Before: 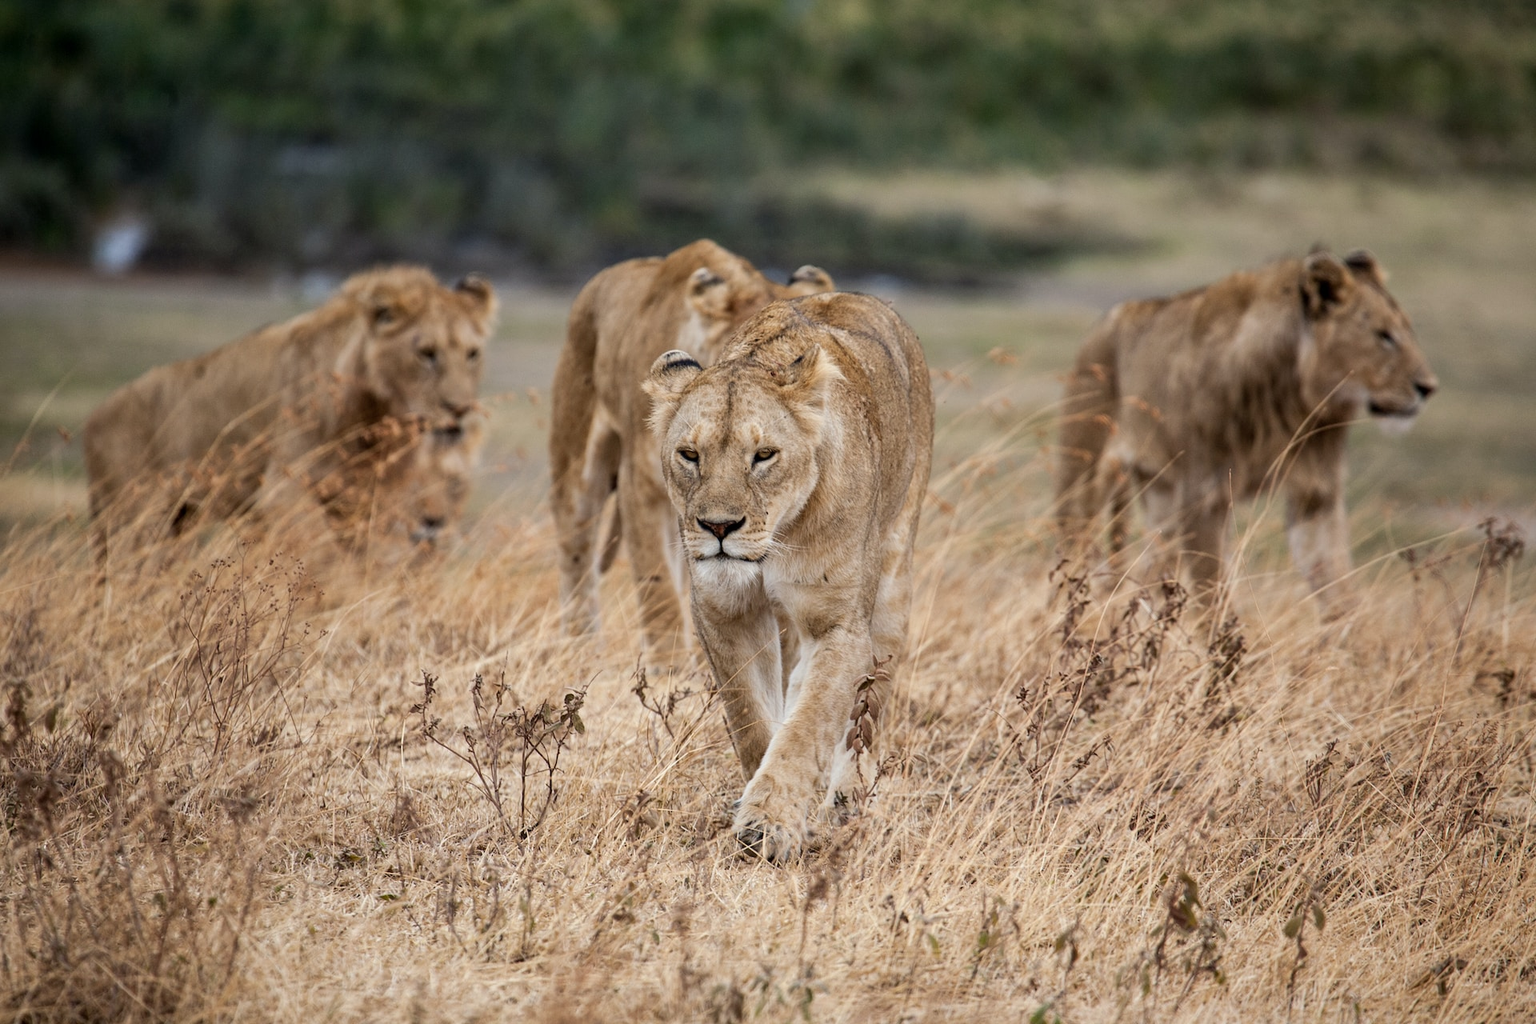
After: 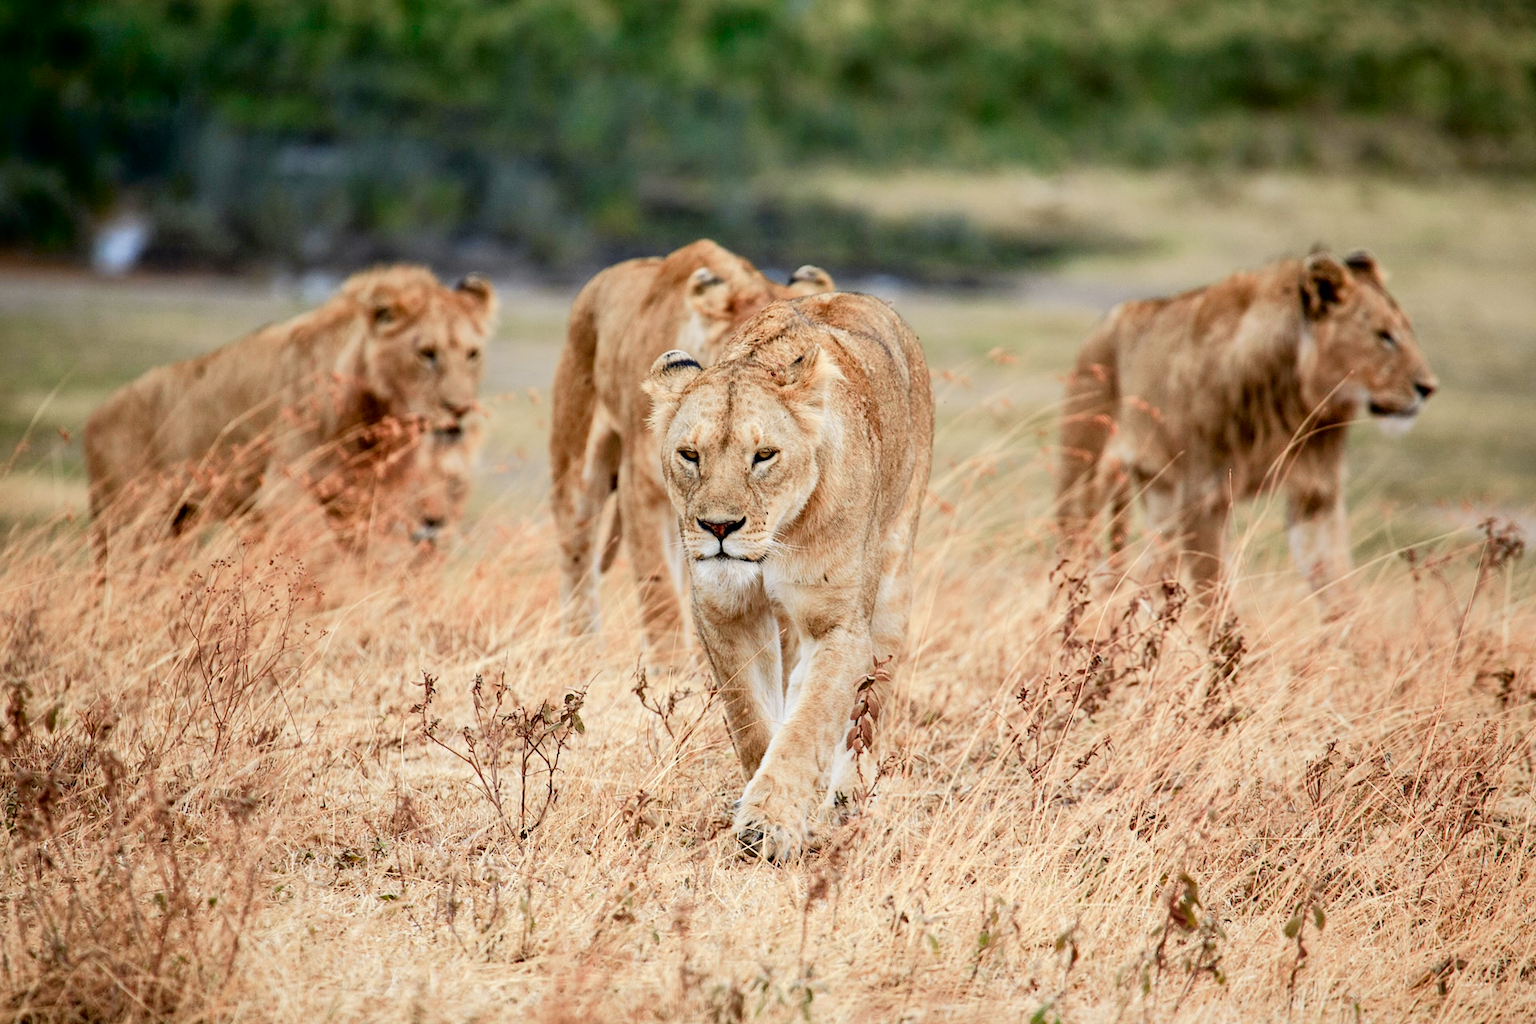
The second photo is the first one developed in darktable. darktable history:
tone curve: curves: ch0 [(0, 0) (0.051, 0.027) (0.096, 0.071) (0.219, 0.248) (0.428, 0.52) (0.596, 0.713) (0.727, 0.823) (0.859, 0.924) (1, 1)]; ch1 [(0, 0) (0.1, 0.038) (0.318, 0.221) (0.413, 0.325) (0.443, 0.412) (0.483, 0.474) (0.503, 0.501) (0.516, 0.515) (0.548, 0.575) (0.561, 0.596) (0.594, 0.647) (0.666, 0.701) (1, 1)]; ch2 [(0, 0) (0.453, 0.435) (0.479, 0.476) (0.504, 0.5) (0.52, 0.526) (0.557, 0.585) (0.583, 0.608) (0.824, 0.815) (1, 1)], color space Lab, independent channels, preserve colors none
color balance rgb: perceptual saturation grading › global saturation 20%, perceptual saturation grading › highlights -50%, perceptual saturation grading › shadows 30%
